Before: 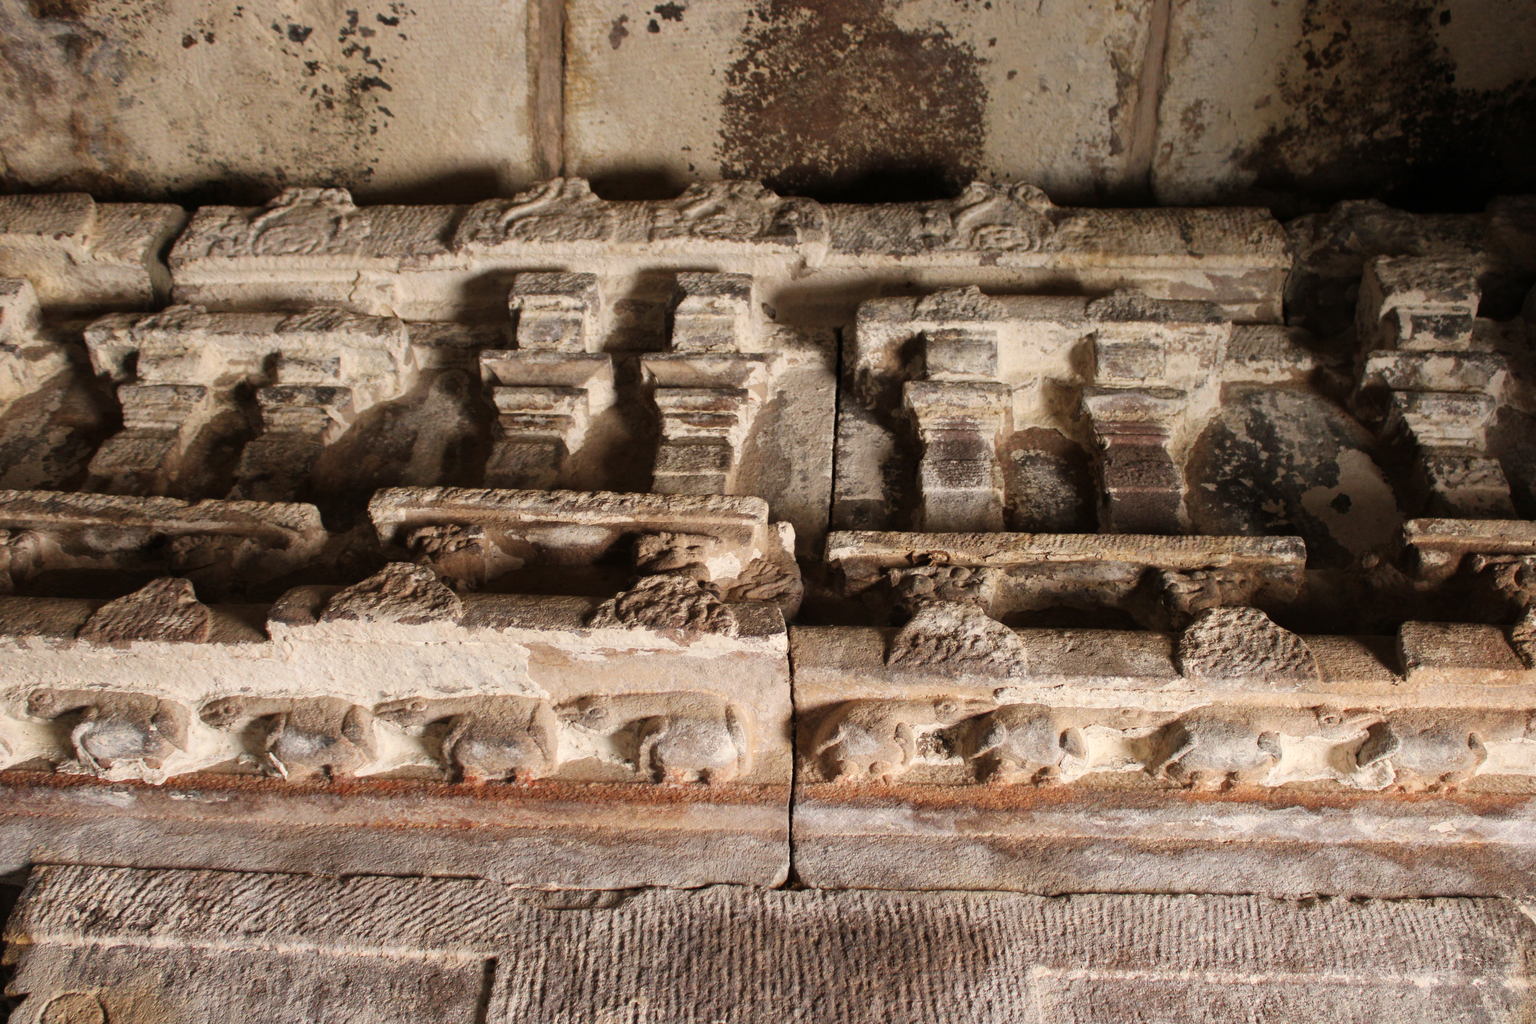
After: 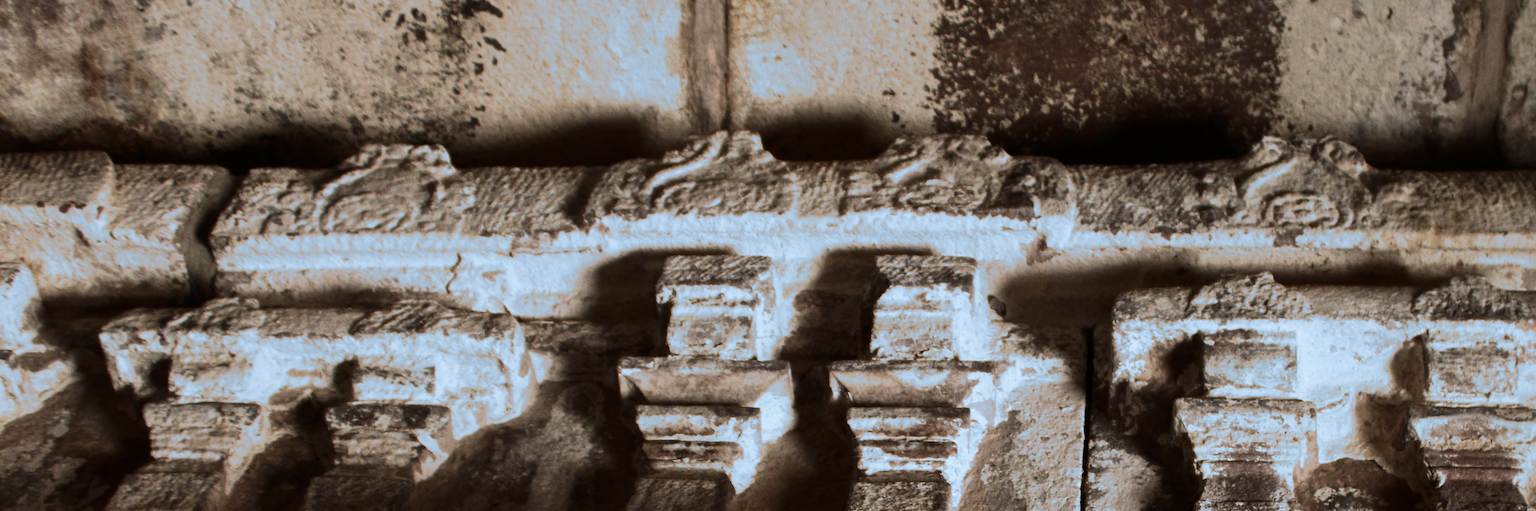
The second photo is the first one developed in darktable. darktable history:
split-toning: shadows › hue 351.18°, shadows › saturation 0.86, highlights › hue 218.82°, highlights › saturation 0.73, balance -19.167
contrast brightness saturation: contrast 0.25, saturation -0.31
crop: left 0.579%, top 7.627%, right 23.167%, bottom 54.275%
color balance: contrast fulcrum 17.78%
